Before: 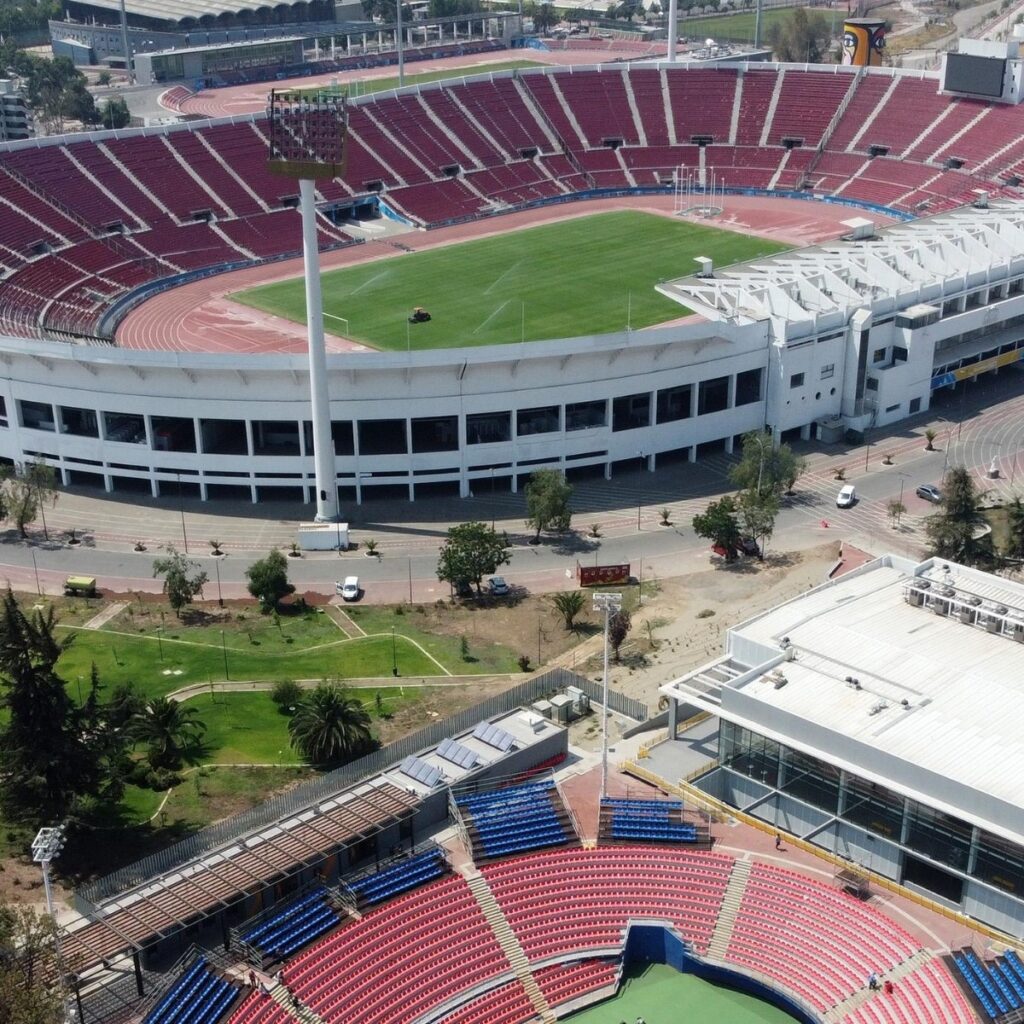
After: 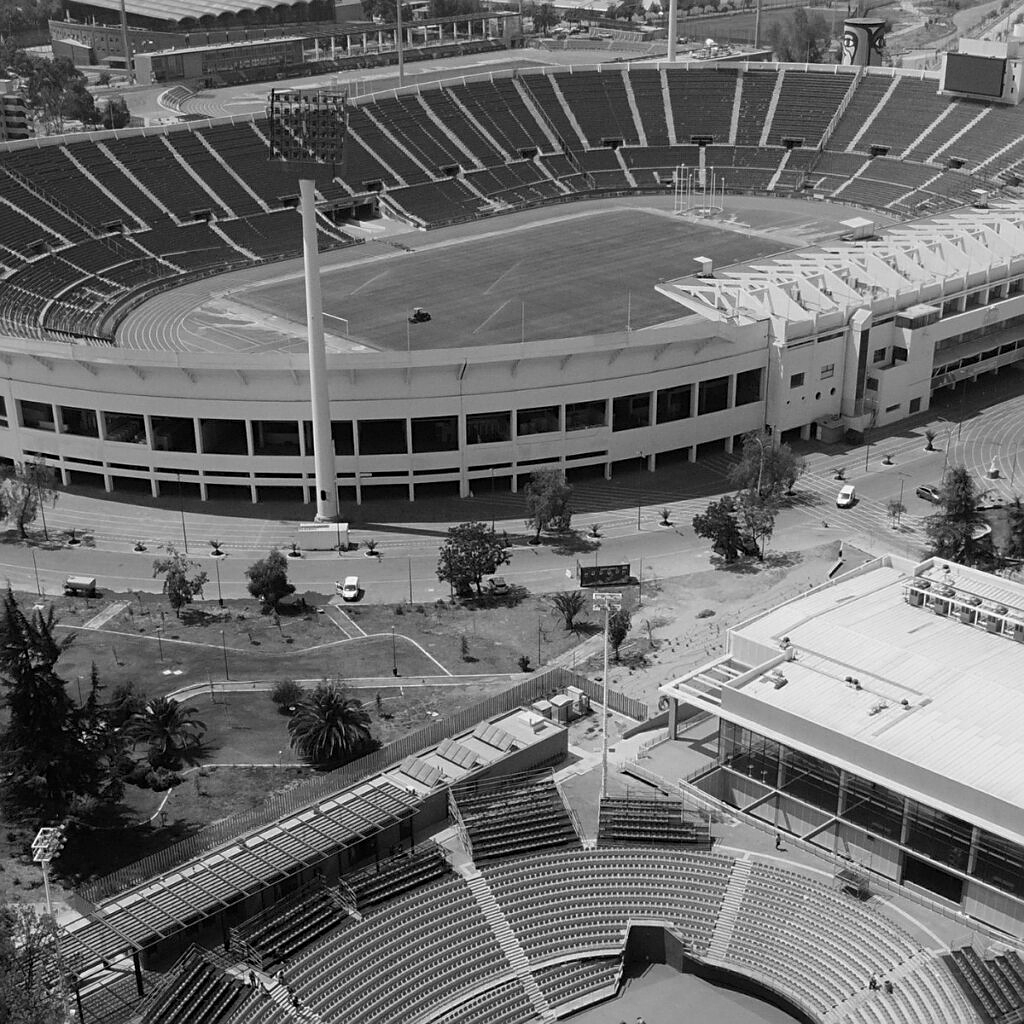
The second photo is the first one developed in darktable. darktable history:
sharpen: on, module defaults
monochrome: a 26.22, b 42.67, size 0.8
